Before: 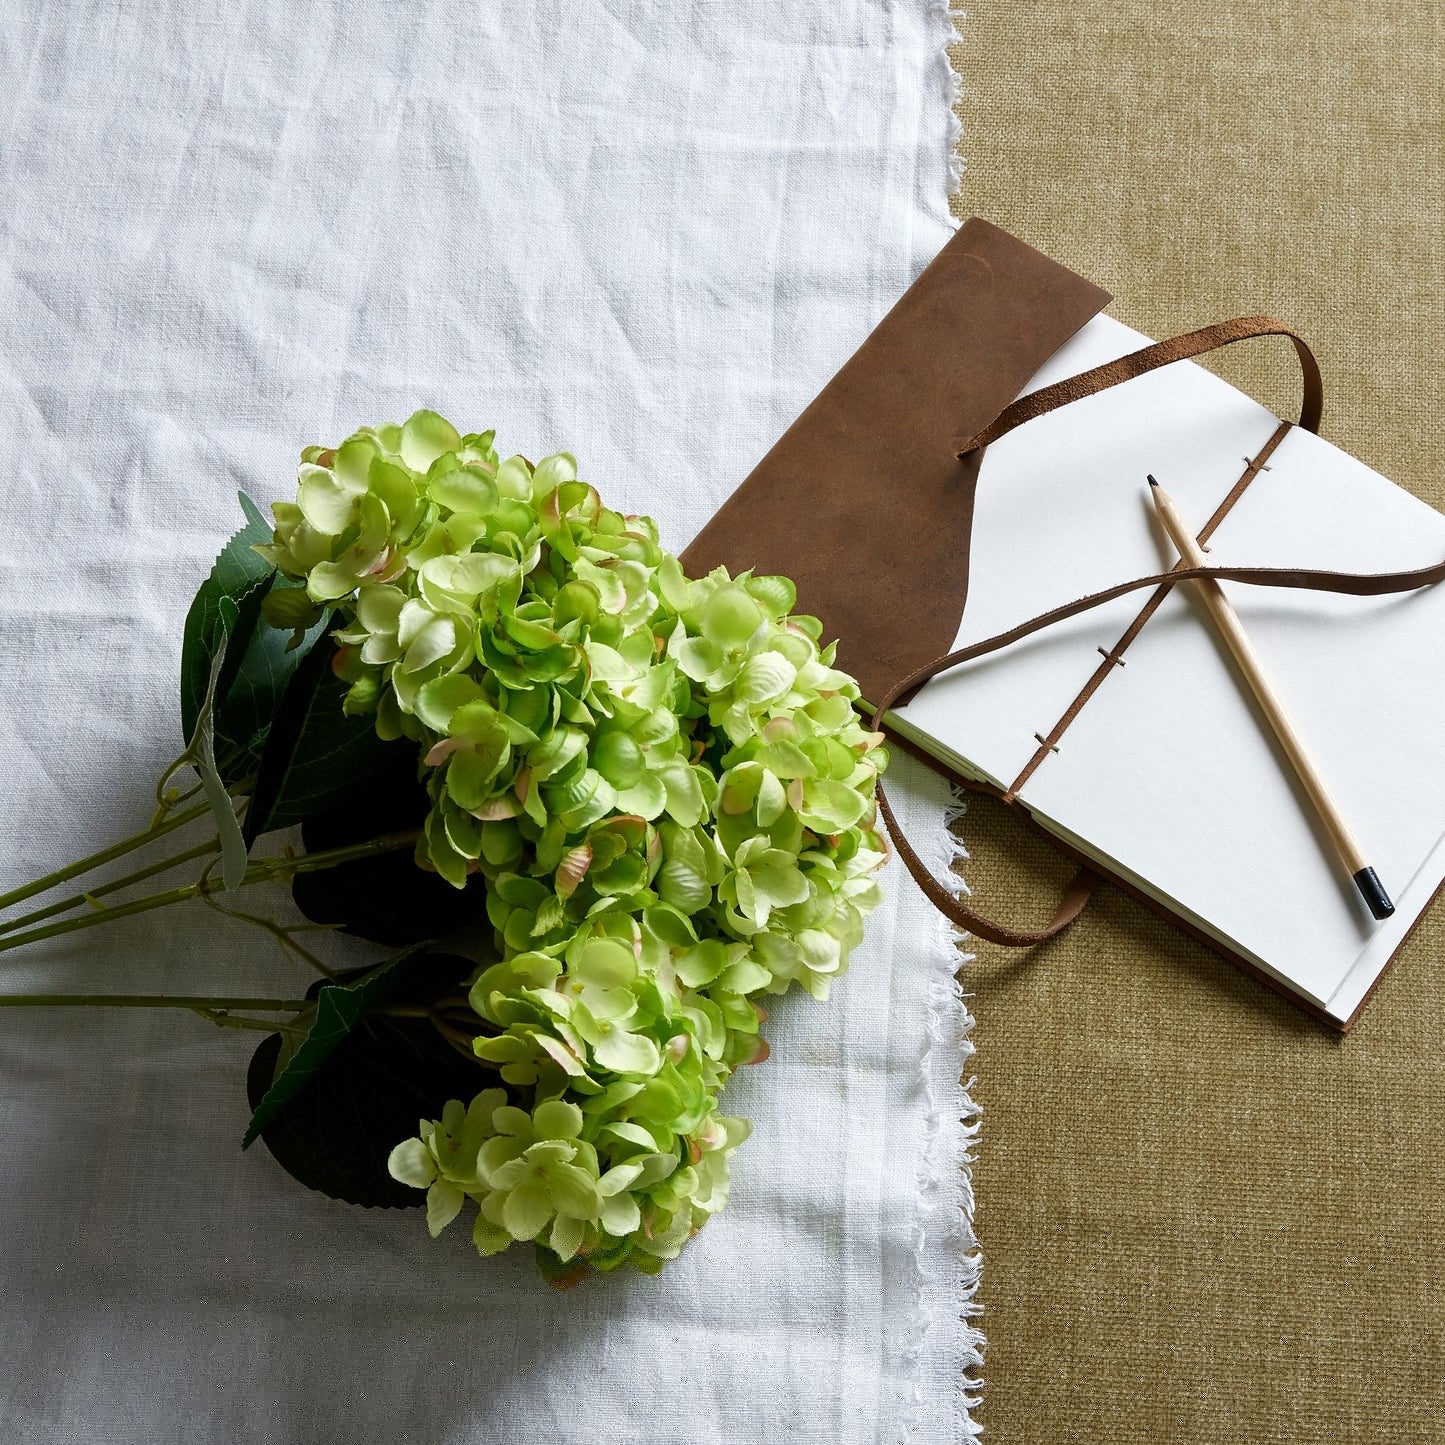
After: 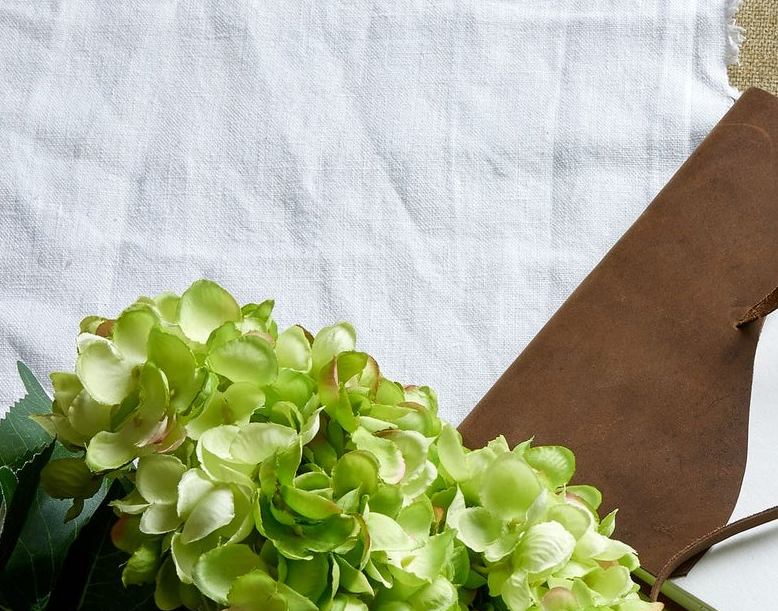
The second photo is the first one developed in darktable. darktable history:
white balance: emerald 1
crop: left 15.306%, top 9.065%, right 30.789%, bottom 48.638%
